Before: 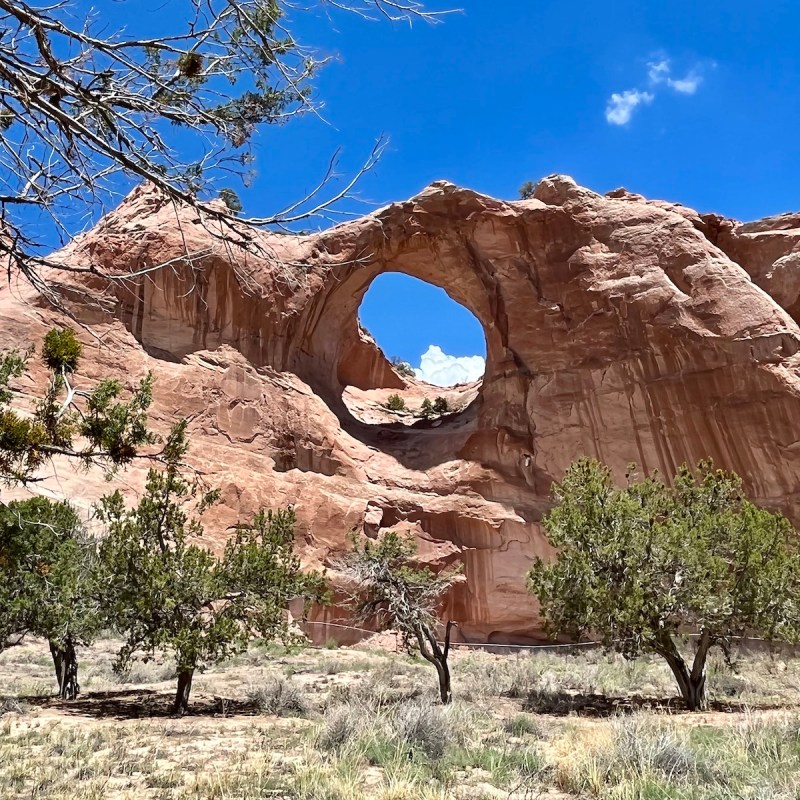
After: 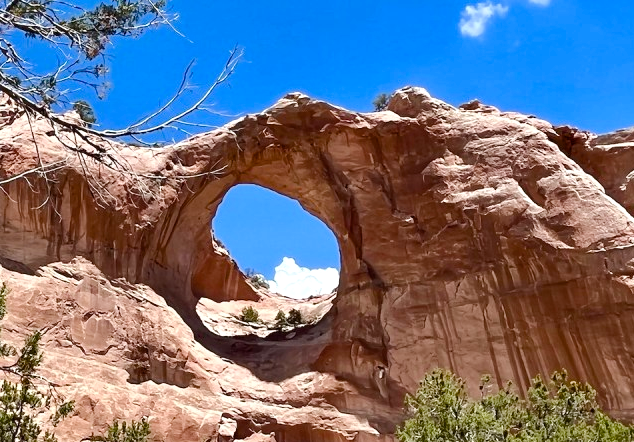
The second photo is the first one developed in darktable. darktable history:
crop: left 18.311%, top 11.113%, right 2.395%, bottom 33.529%
color balance rgb: perceptual saturation grading › global saturation 20%, perceptual saturation grading › highlights -49.235%, perceptual saturation grading › shadows 24.822%, perceptual brilliance grading › highlights 7.03%, perceptual brilliance grading › mid-tones 17.994%, perceptual brilliance grading › shadows -5.526%
